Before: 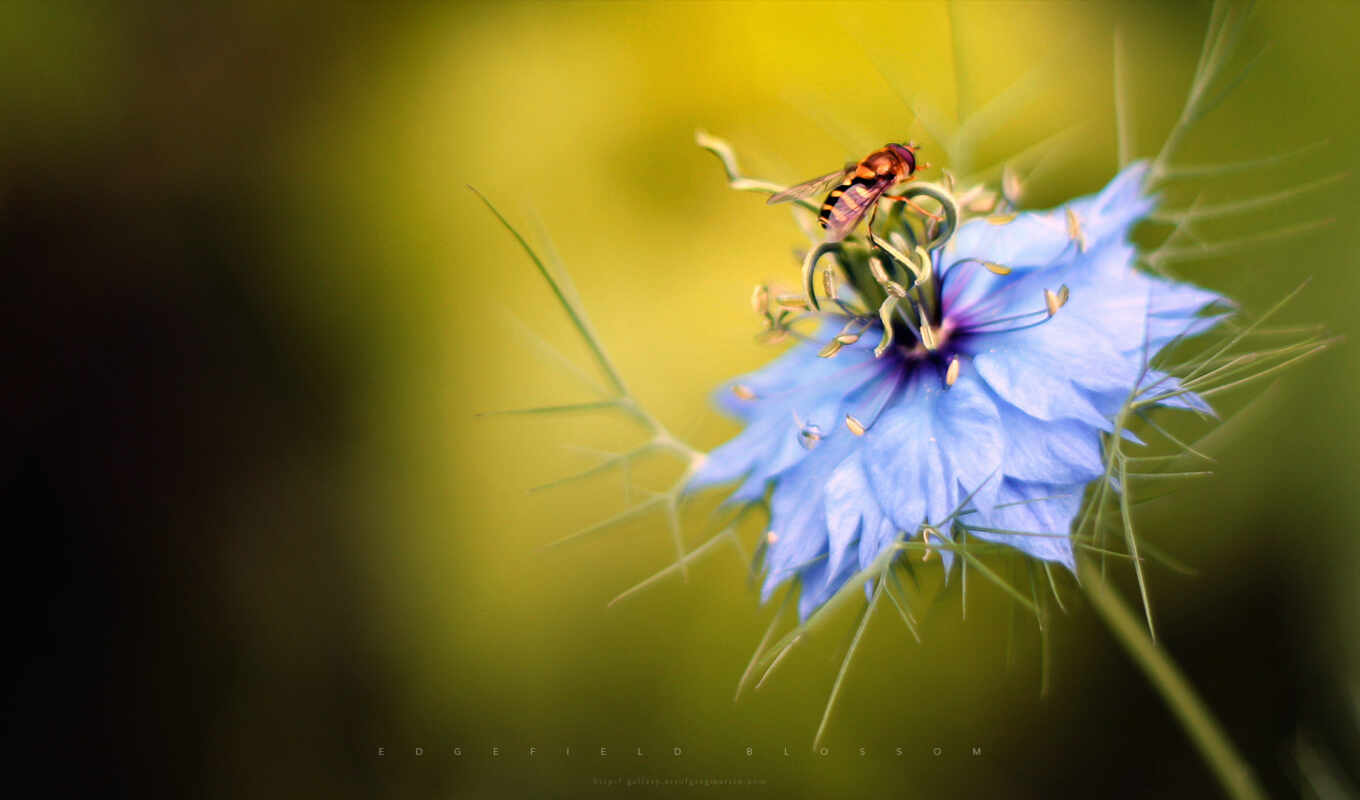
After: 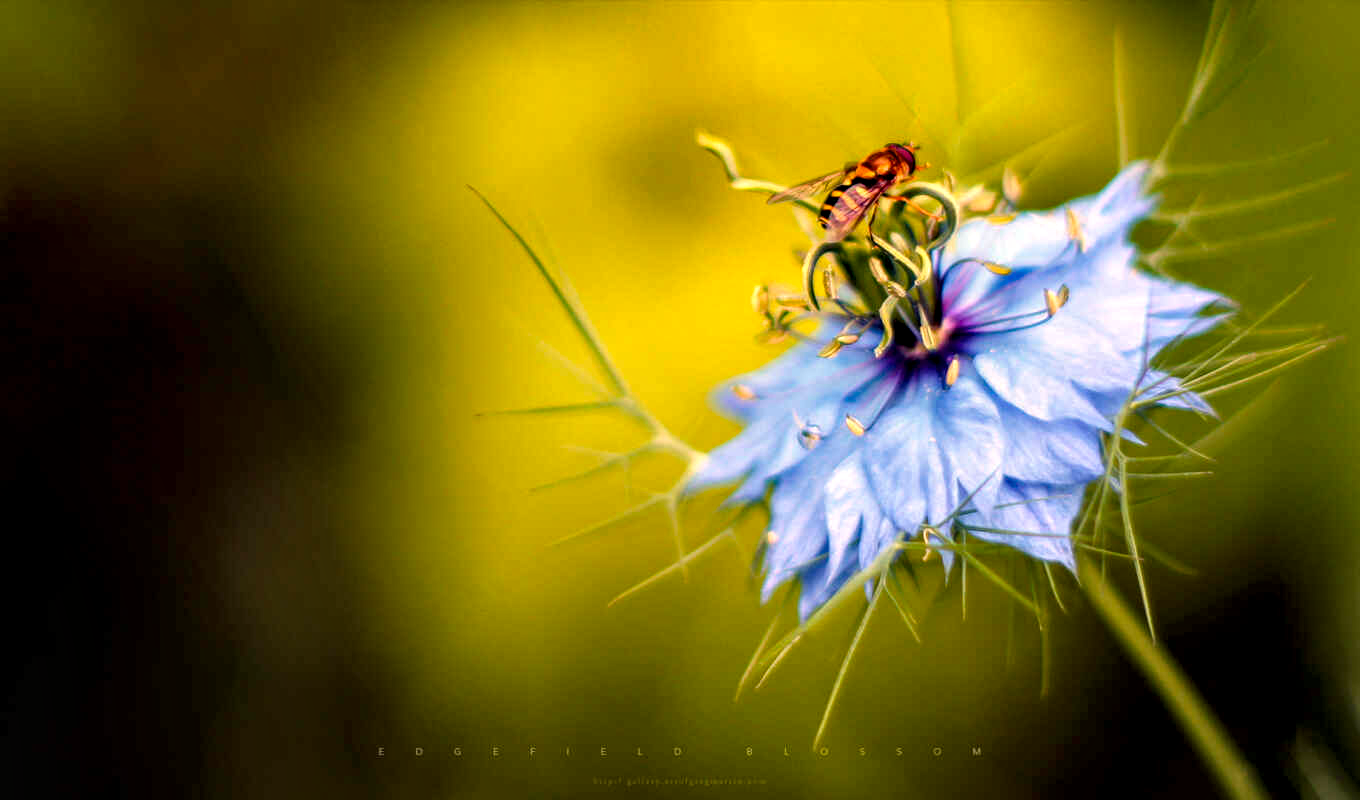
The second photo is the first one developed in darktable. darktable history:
local contrast: detail 150%
color balance rgb: perceptual saturation grading › global saturation 20%, global vibrance 20%
white balance: red 1.029, blue 0.92
